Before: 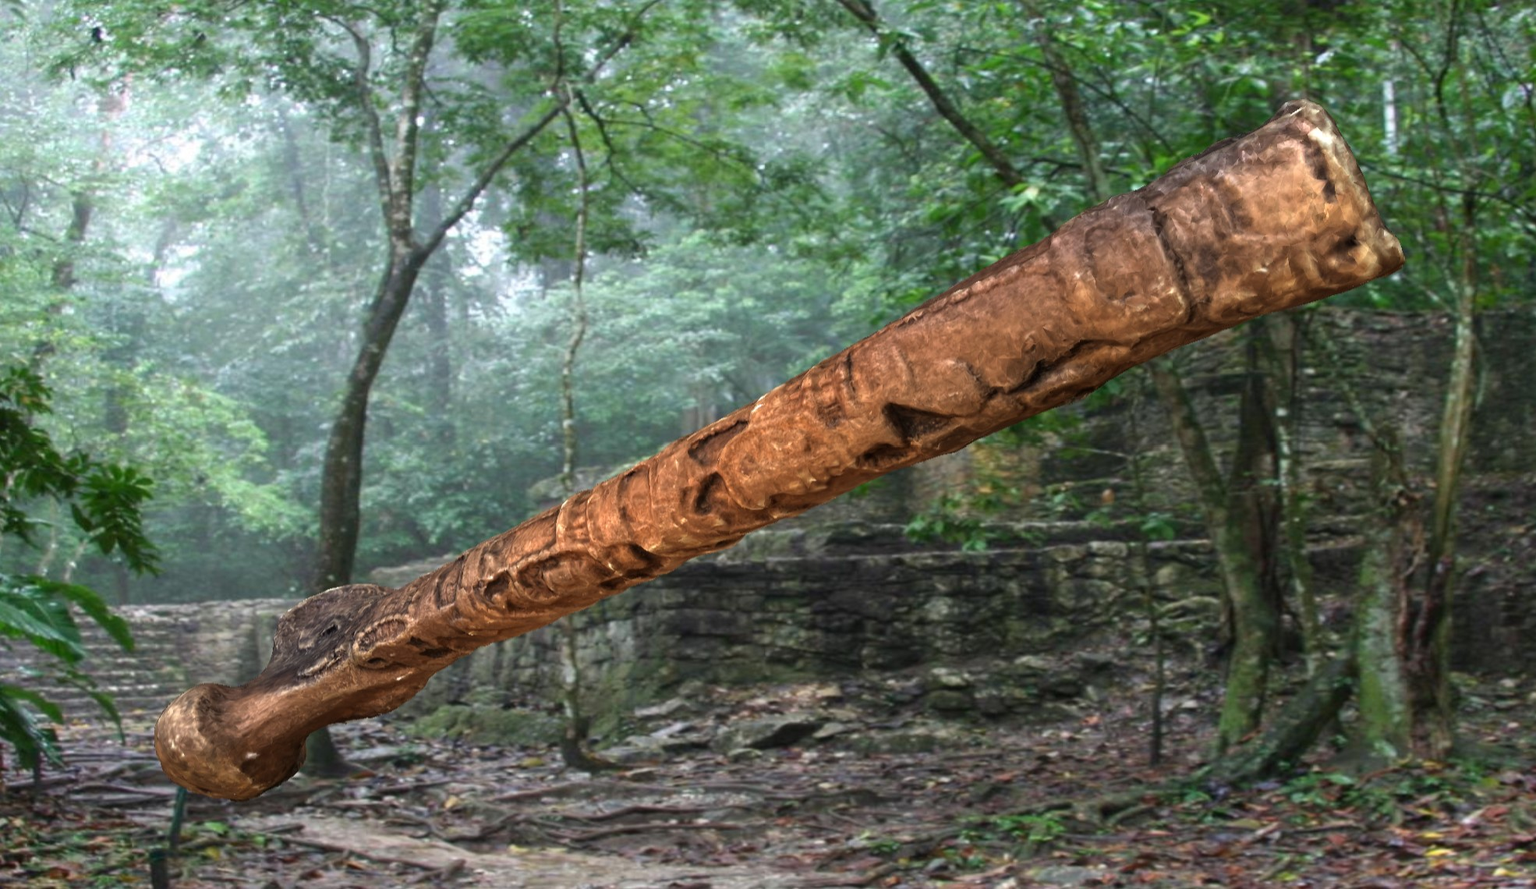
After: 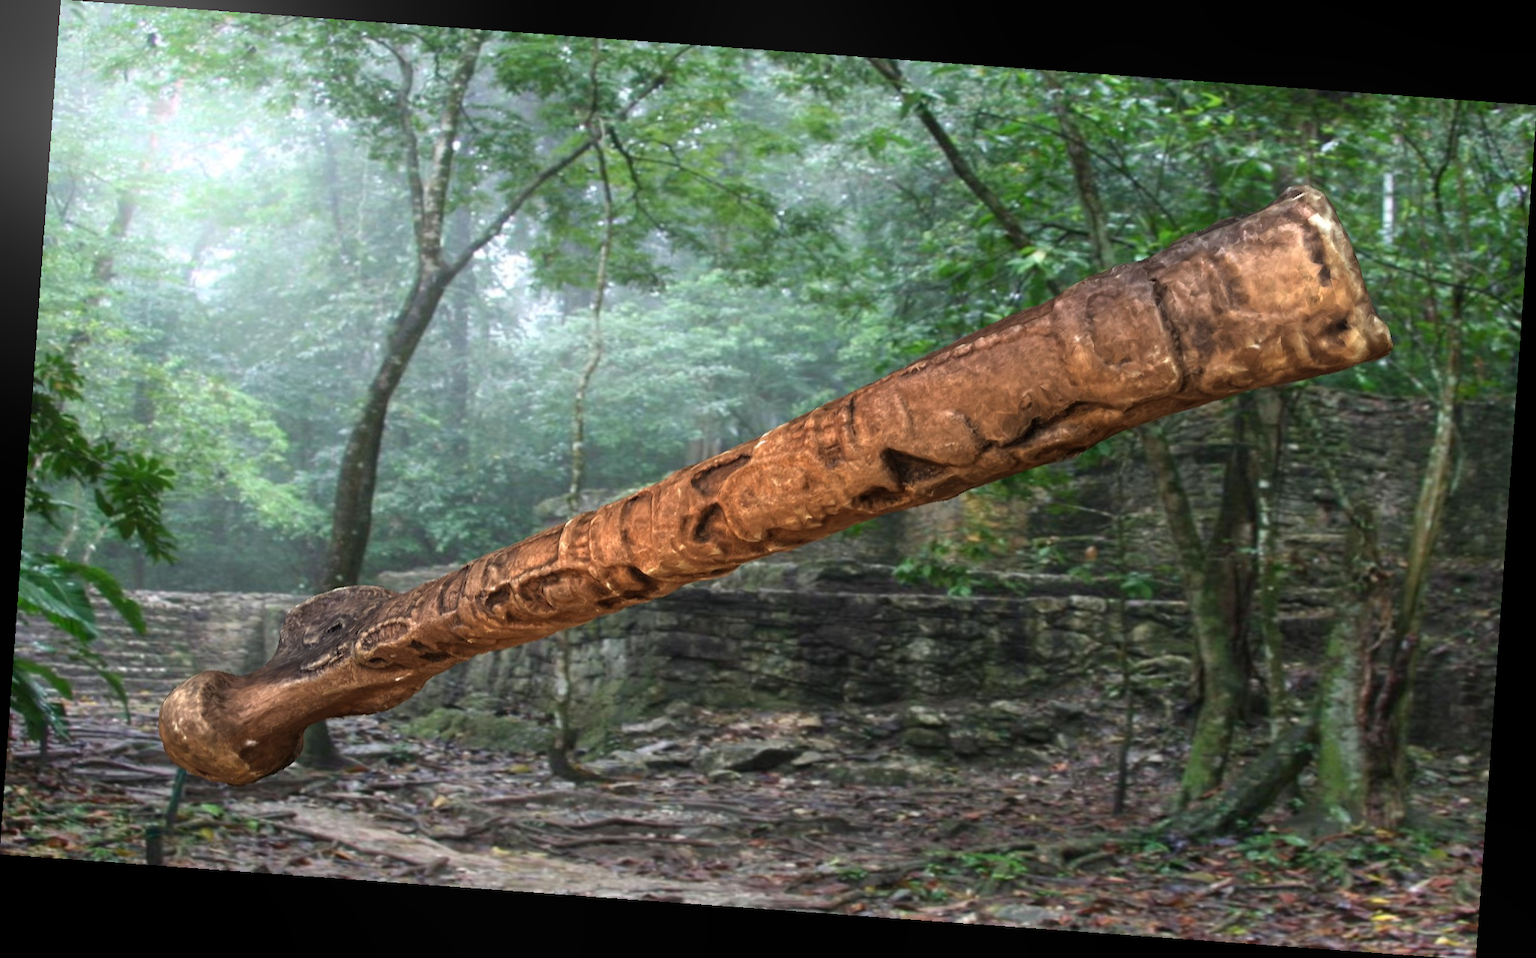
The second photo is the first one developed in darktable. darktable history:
bloom: on, module defaults
rotate and perspective: rotation 4.1°, automatic cropping off
